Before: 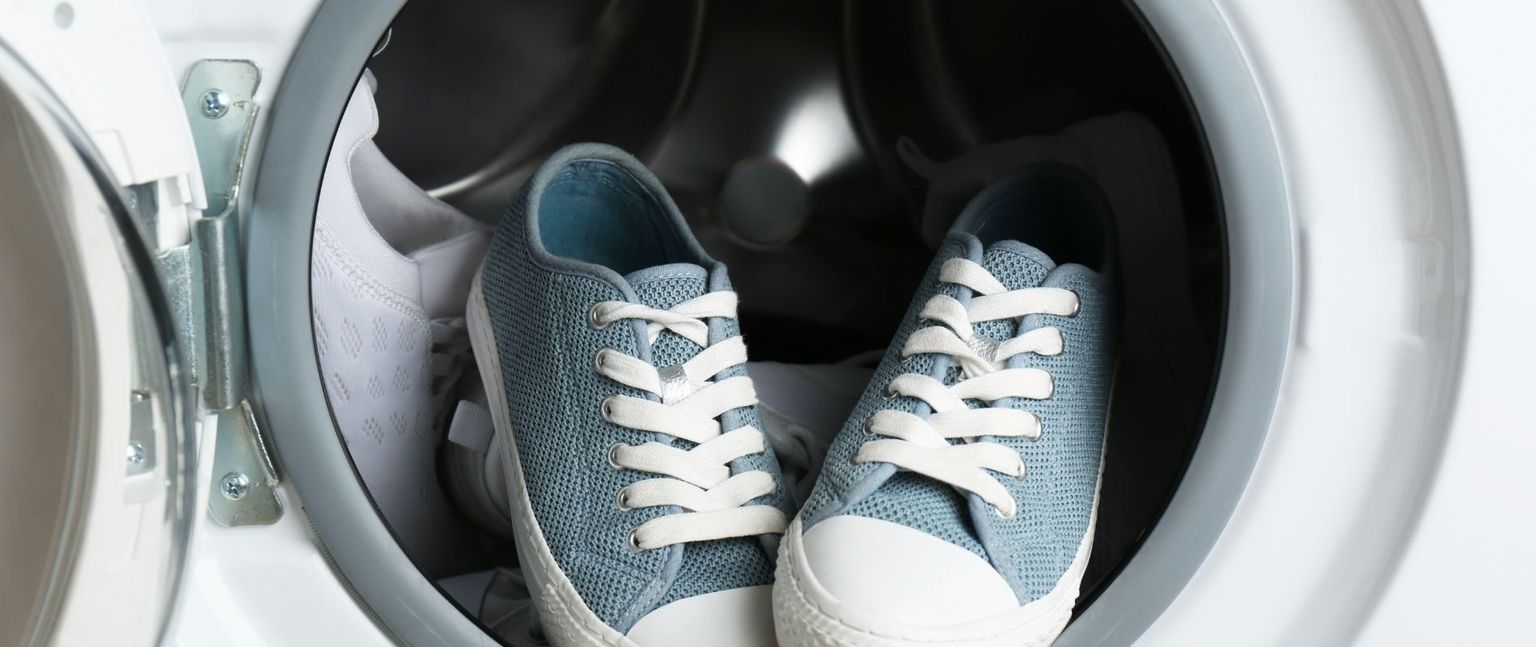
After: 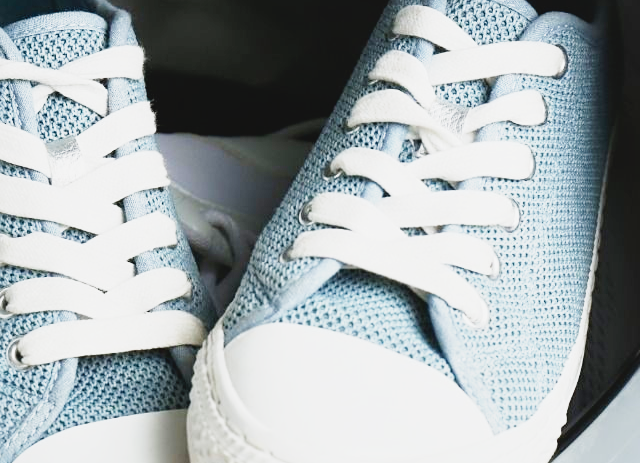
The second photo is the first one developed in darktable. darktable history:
crop: left 40.476%, top 39.251%, right 25.807%, bottom 2.783%
exposure: black level correction 0, exposure 0.499 EV, compensate highlight preservation false
contrast brightness saturation: contrast -0.127
base curve: curves: ch0 [(0, 0) (0.005, 0.002) (0.15, 0.3) (0.4, 0.7) (0.75, 0.95) (1, 1)], preserve colors none
local contrast: mode bilateral grid, contrast 20, coarseness 50, detail 119%, midtone range 0.2
sharpen: amount 0.211
